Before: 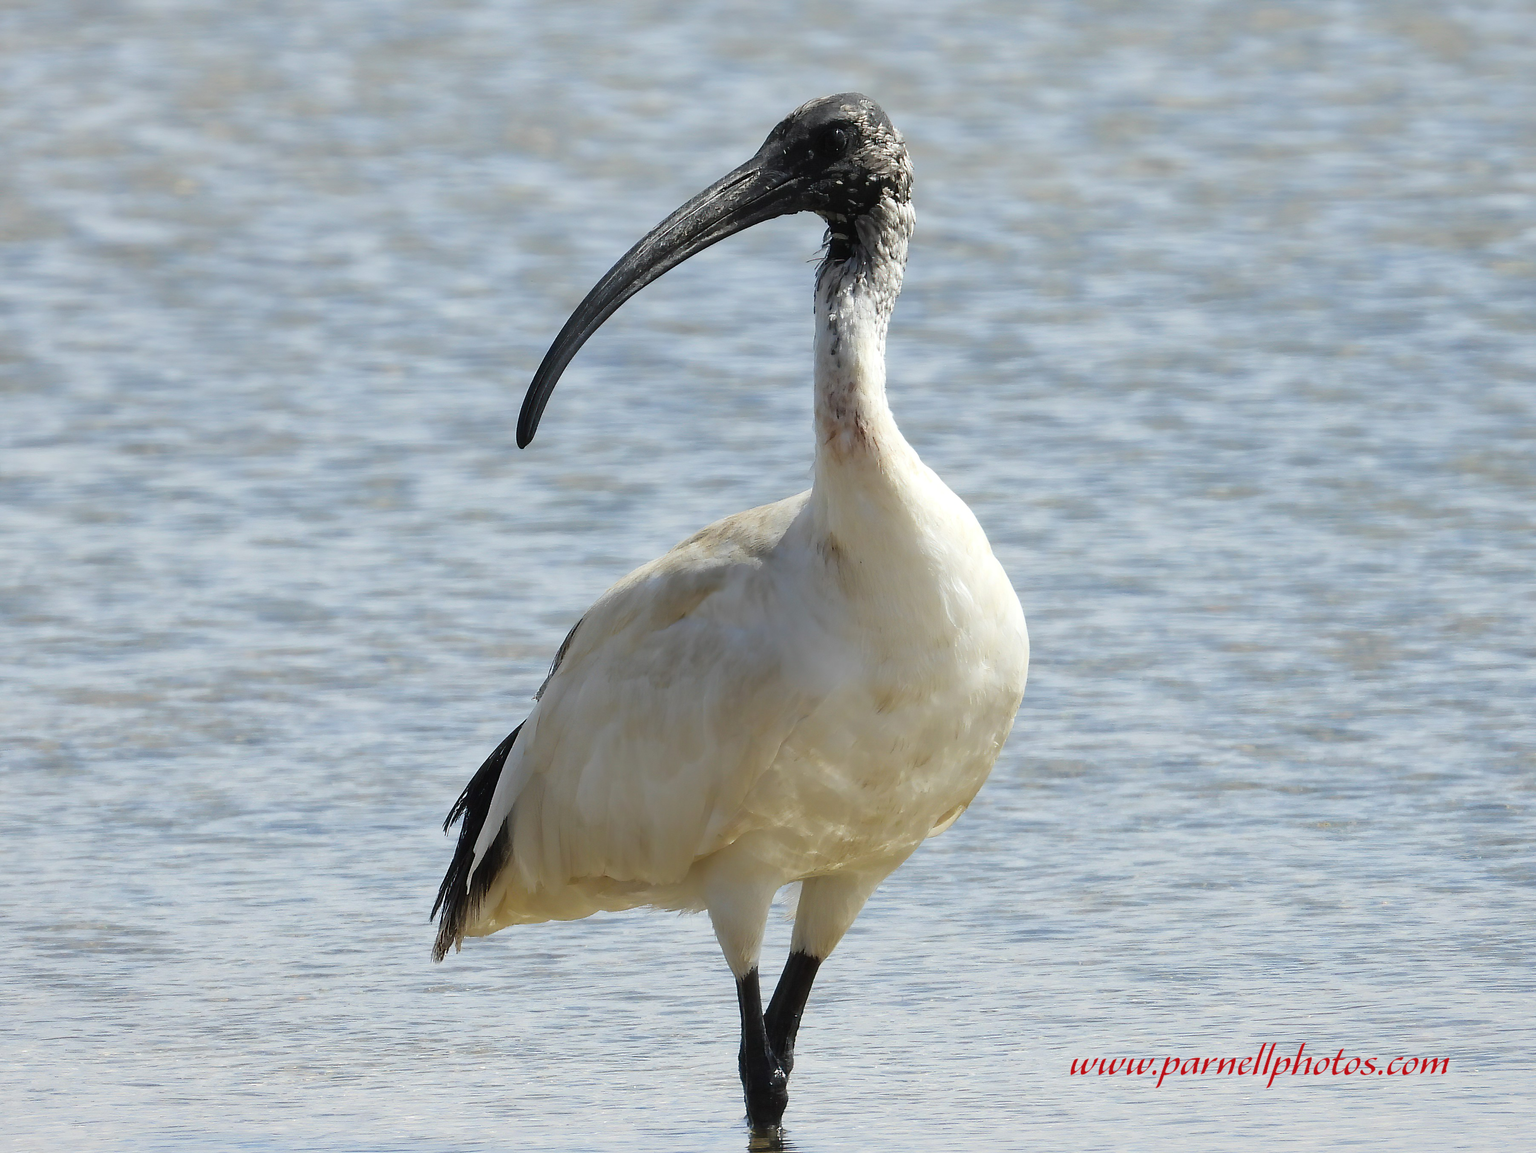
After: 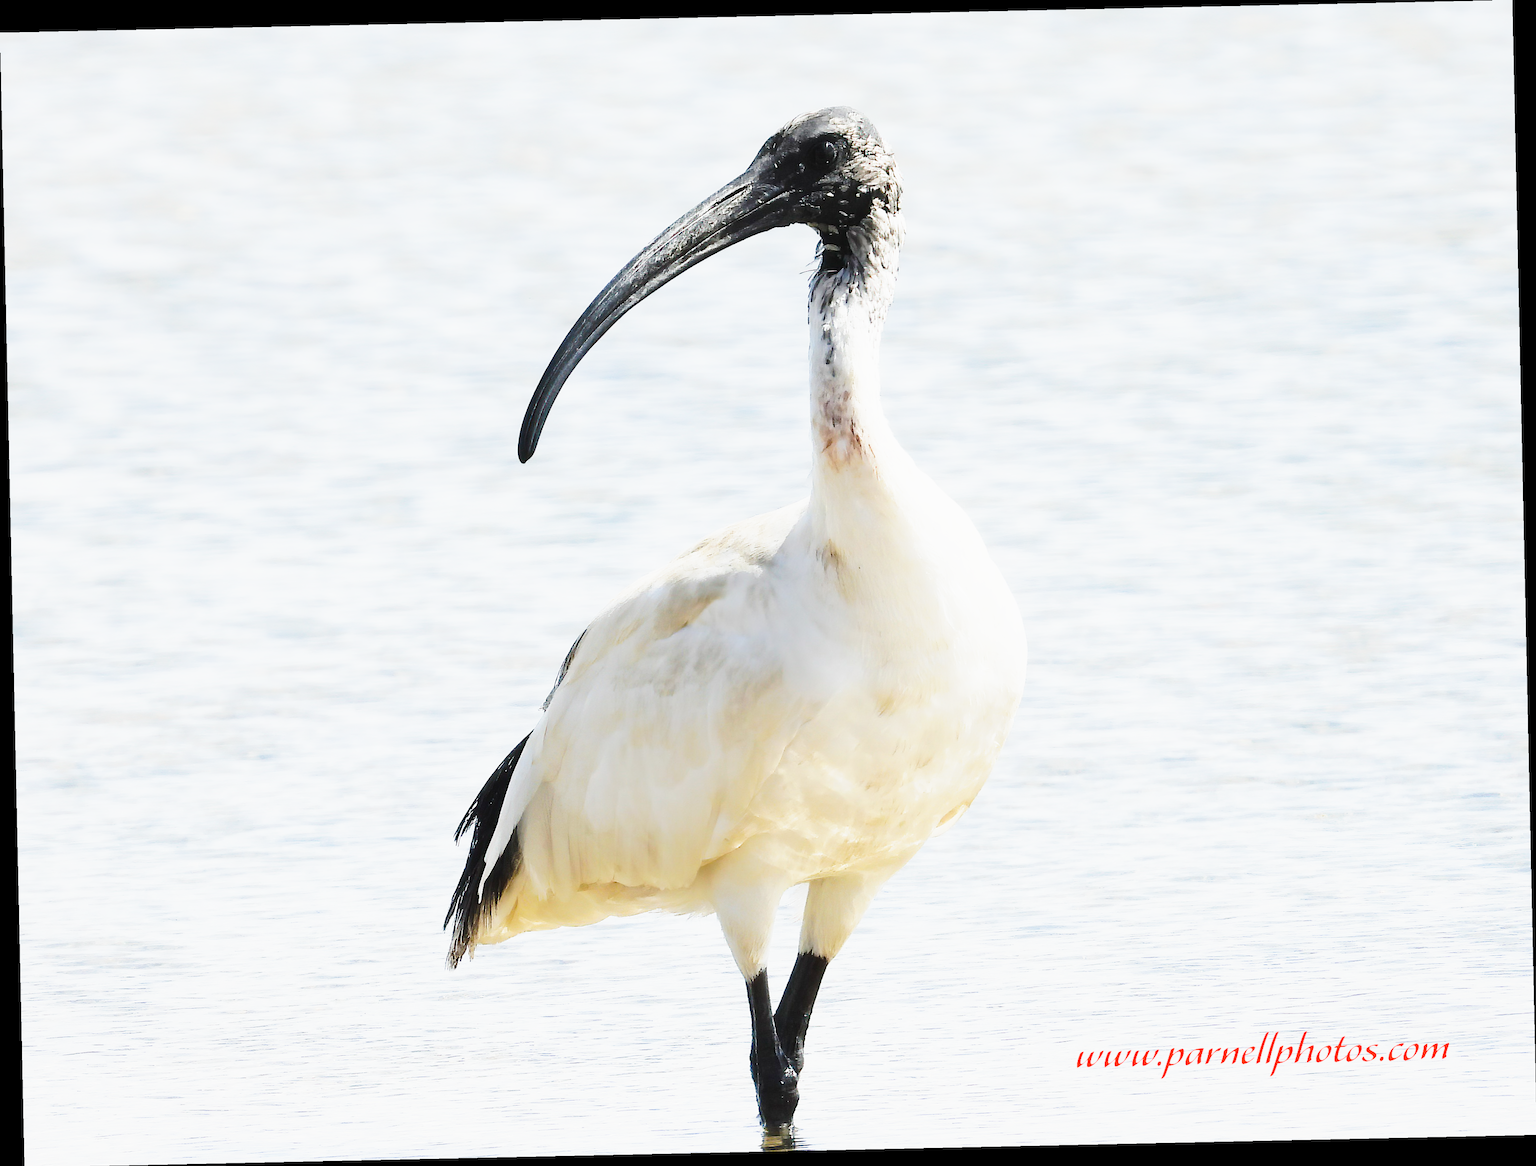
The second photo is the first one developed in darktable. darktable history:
base curve: curves: ch0 [(0, 0) (0.088, 0.125) (0.176, 0.251) (0.354, 0.501) (0.613, 0.749) (1, 0.877)], preserve colors none
color balance: input saturation 99%
rotate and perspective: rotation -1.24°, automatic cropping off
tone curve: curves: ch0 [(0, 0) (0.003, 0.003) (0.011, 0.013) (0.025, 0.029) (0.044, 0.052) (0.069, 0.082) (0.1, 0.118) (0.136, 0.161) (0.177, 0.21) (0.224, 0.27) (0.277, 0.38) (0.335, 0.49) (0.399, 0.594) (0.468, 0.692) (0.543, 0.794) (0.623, 0.857) (0.709, 0.919) (0.801, 0.955) (0.898, 0.978) (1, 1)], preserve colors none
